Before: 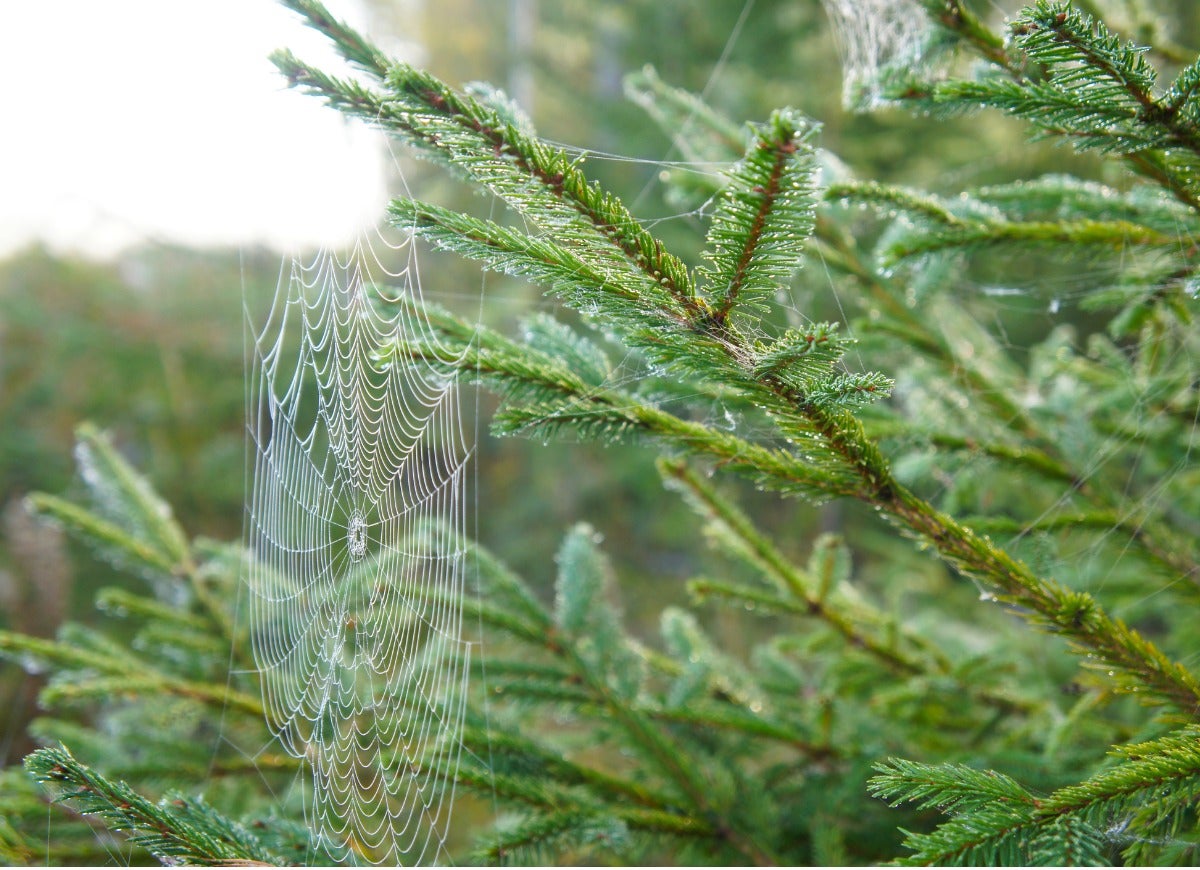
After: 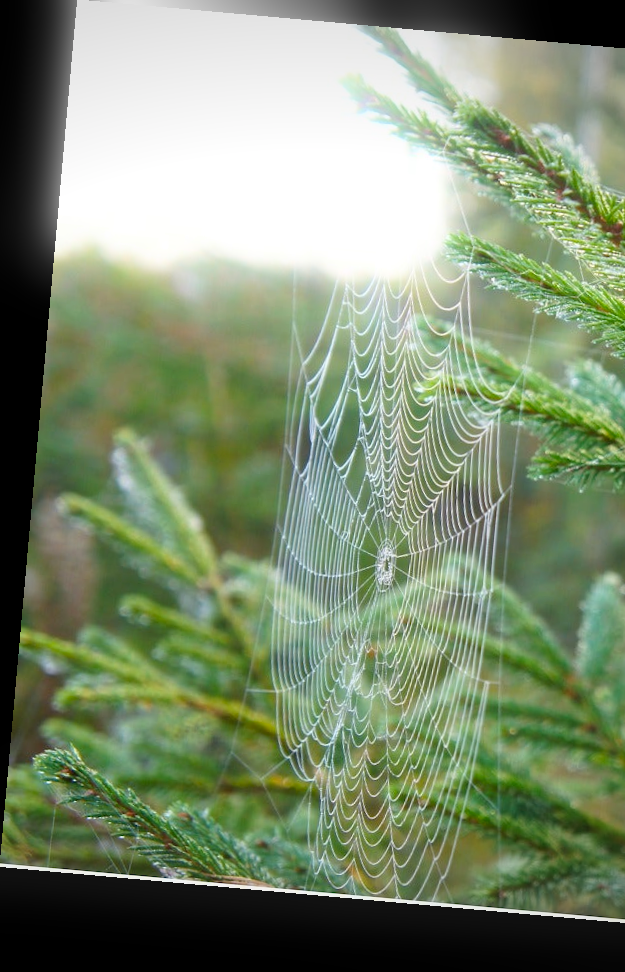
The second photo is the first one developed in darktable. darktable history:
color balance: output saturation 110%
rotate and perspective: rotation 5.12°, automatic cropping off
vignetting: fall-off start 100%, brightness -0.282, width/height ratio 1.31
crop and rotate: left 0%, top 0%, right 50.845%
bloom: size 5%, threshold 95%, strength 15%
